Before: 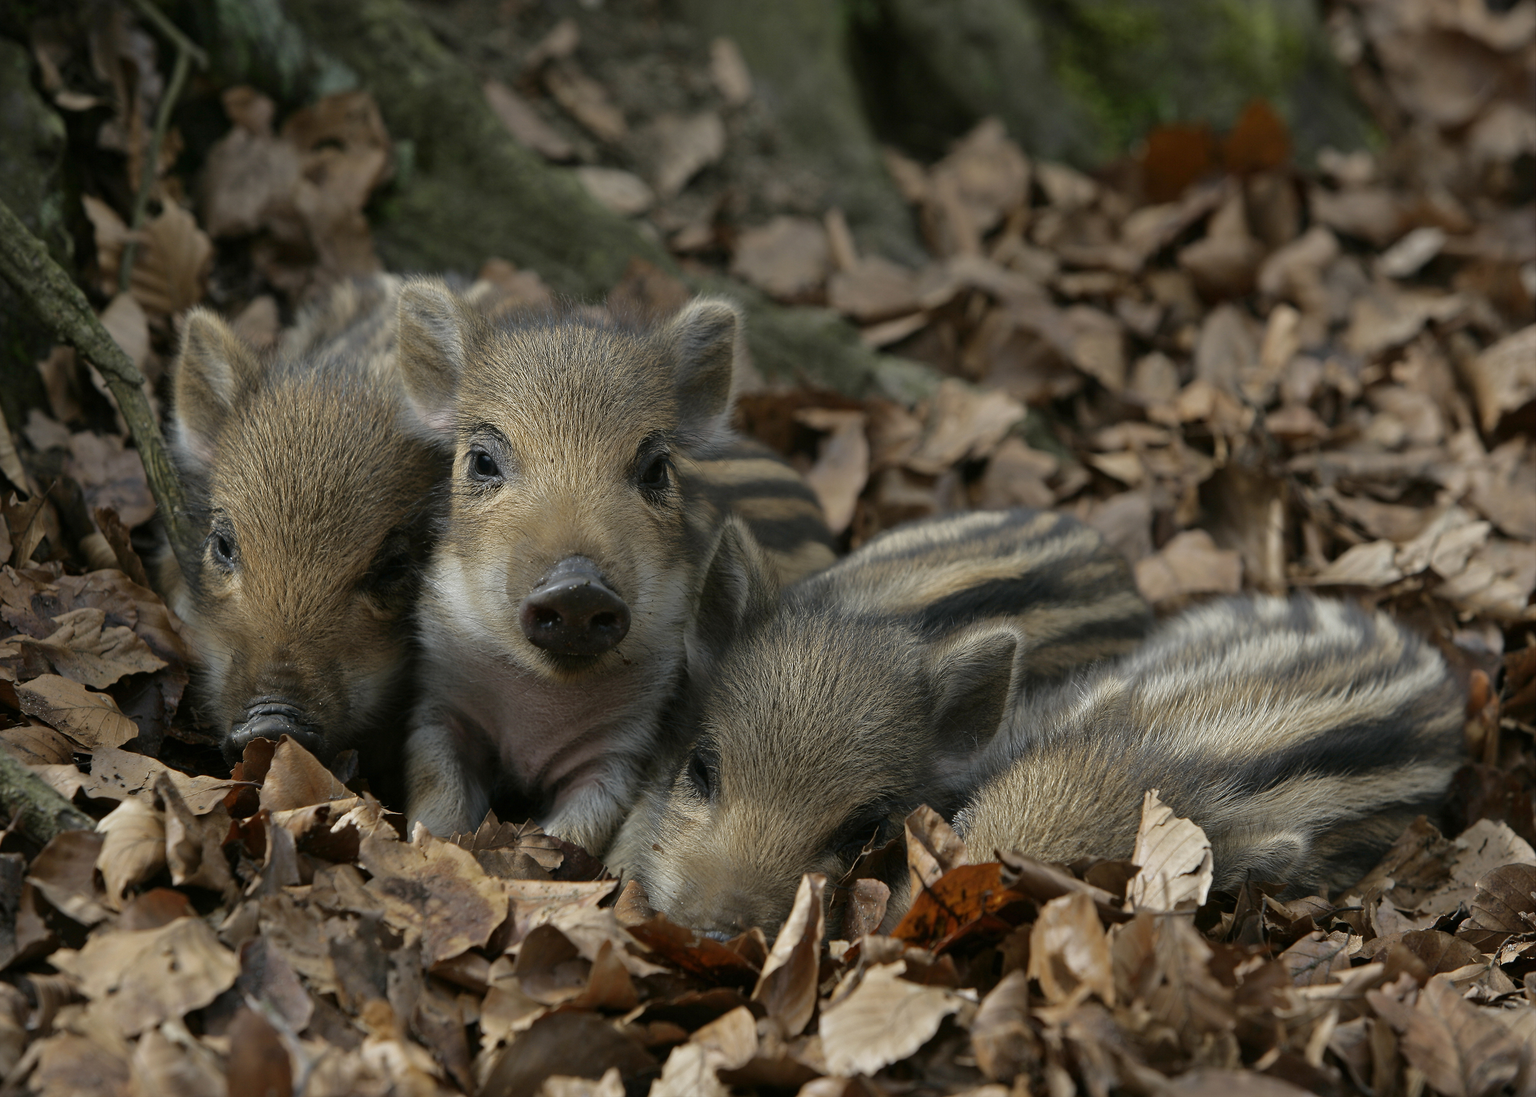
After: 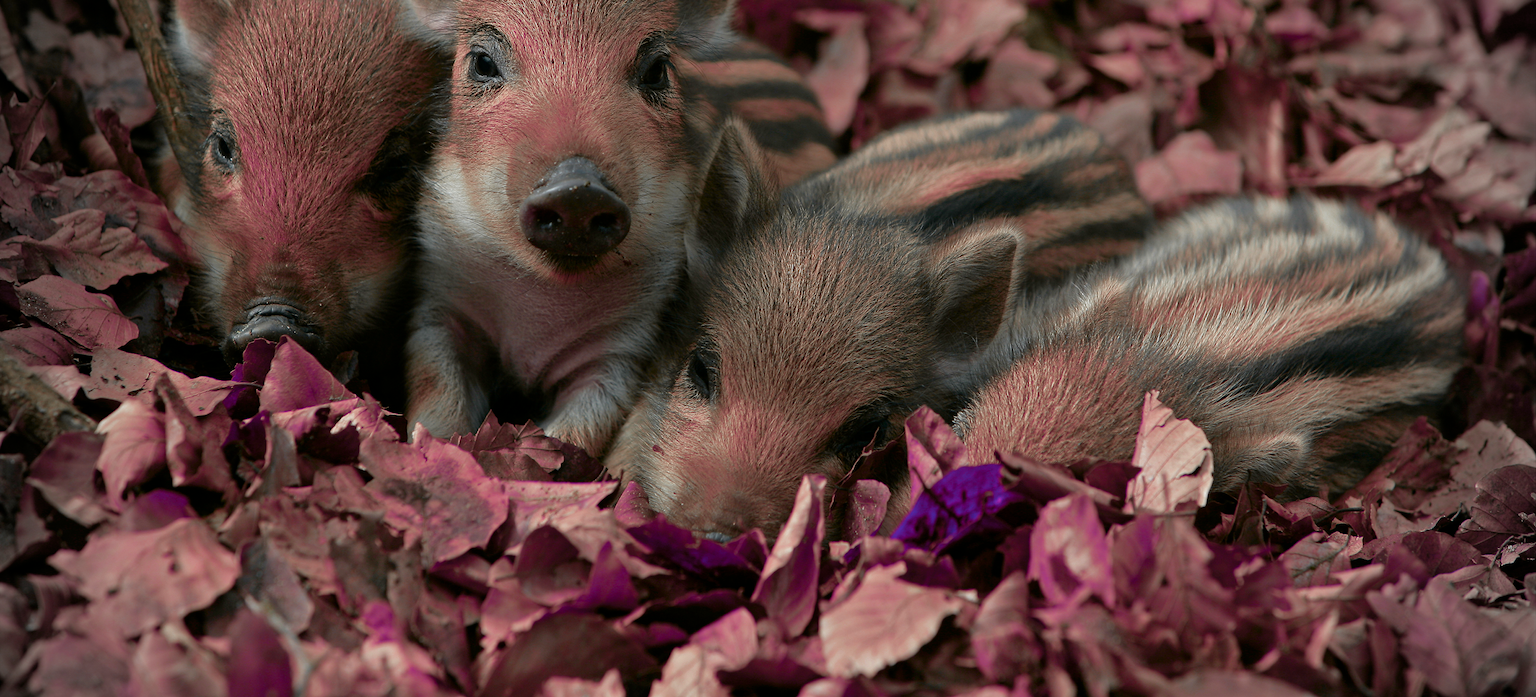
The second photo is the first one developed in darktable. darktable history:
vignetting: fall-off radius 31.48%, brightness -0.472
crop and rotate: top 36.435%
color zones: curves: ch0 [(0.826, 0.353)]; ch1 [(0.242, 0.647) (0.889, 0.342)]; ch2 [(0.246, 0.089) (0.969, 0.068)]
